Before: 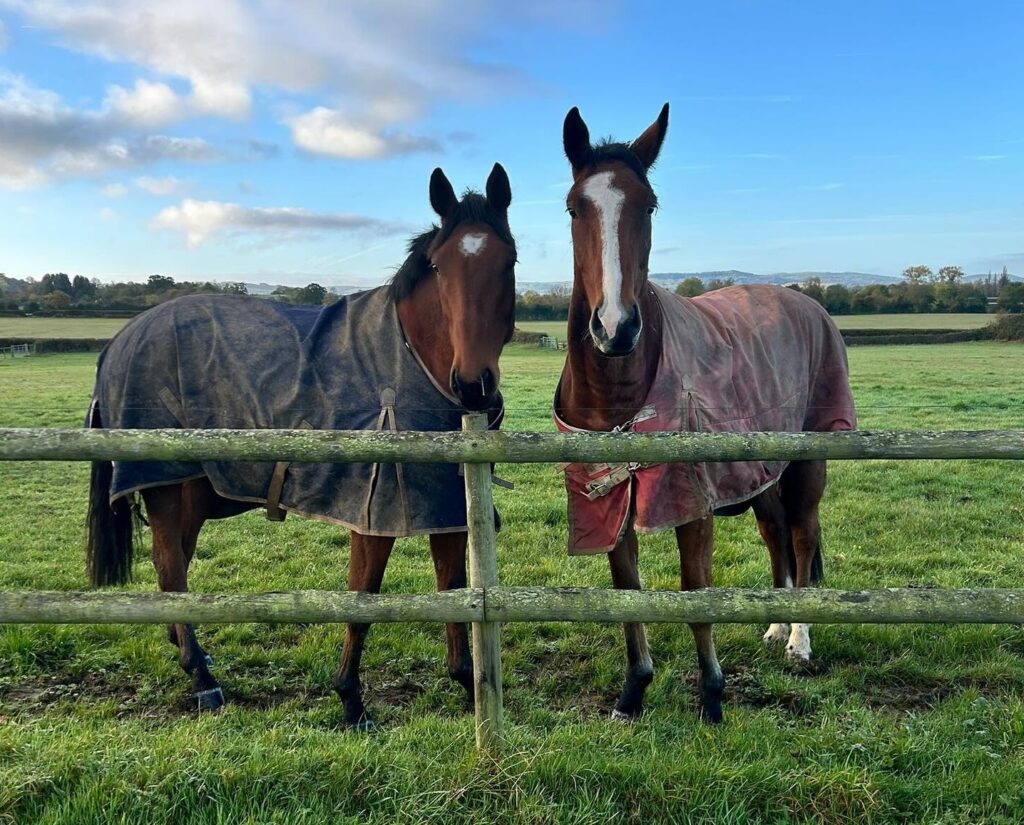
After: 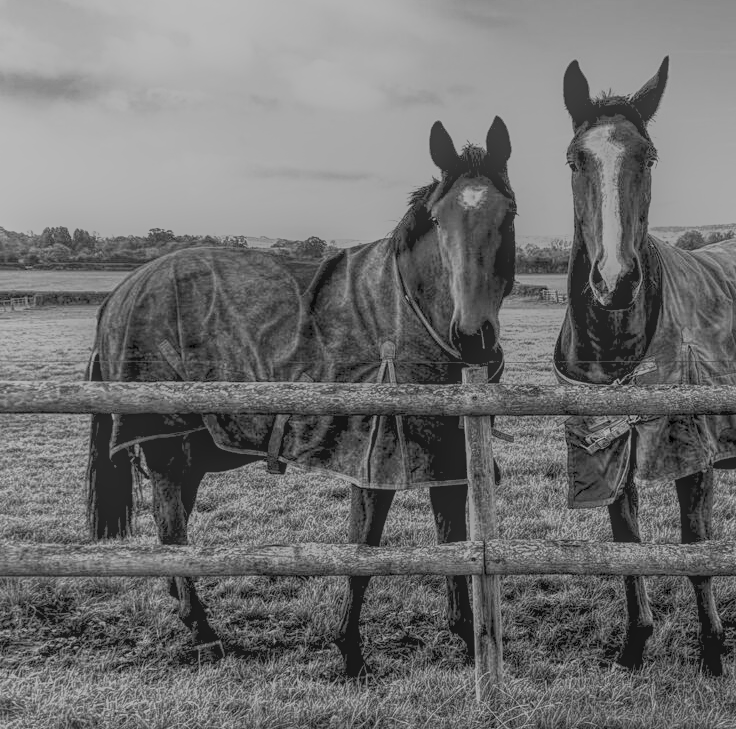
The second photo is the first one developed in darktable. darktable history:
crop: top 5.803%, right 27.864%, bottom 5.804%
local contrast: highlights 20%, shadows 30%, detail 200%, midtone range 0.2
color correction: saturation 1.32
sharpen: amount 0.2
base curve: curves: ch0 [(0, 0) (0.495, 0.917) (1, 1)], preserve colors none
rgb levels: levels [[0.01, 0.419, 0.839], [0, 0.5, 1], [0, 0.5, 1]]
white balance: red 0.871, blue 1.249
monochrome: a 79.32, b 81.83, size 1.1
